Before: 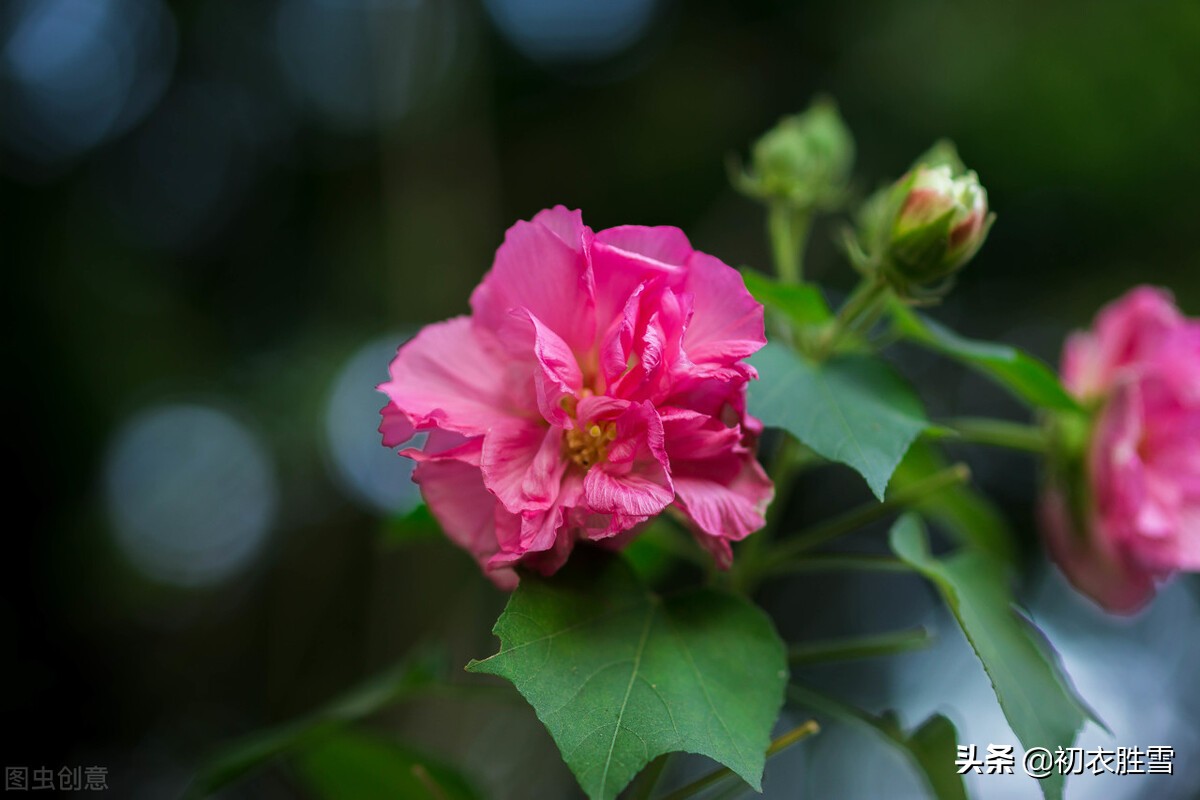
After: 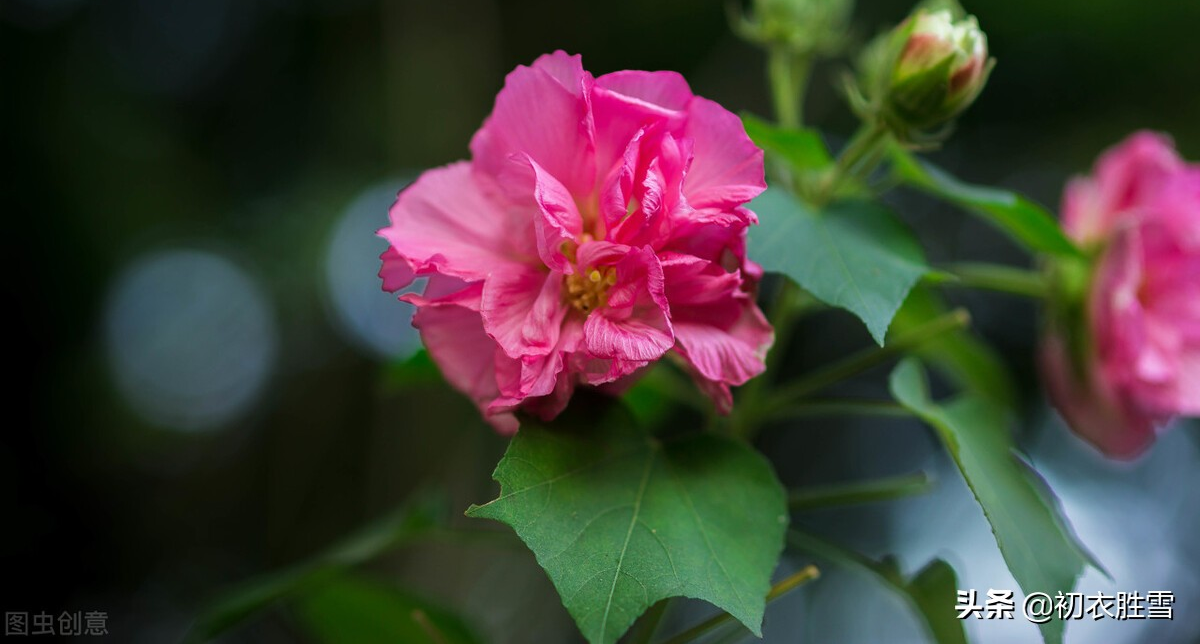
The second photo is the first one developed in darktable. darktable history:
crop and rotate: top 19.436%
